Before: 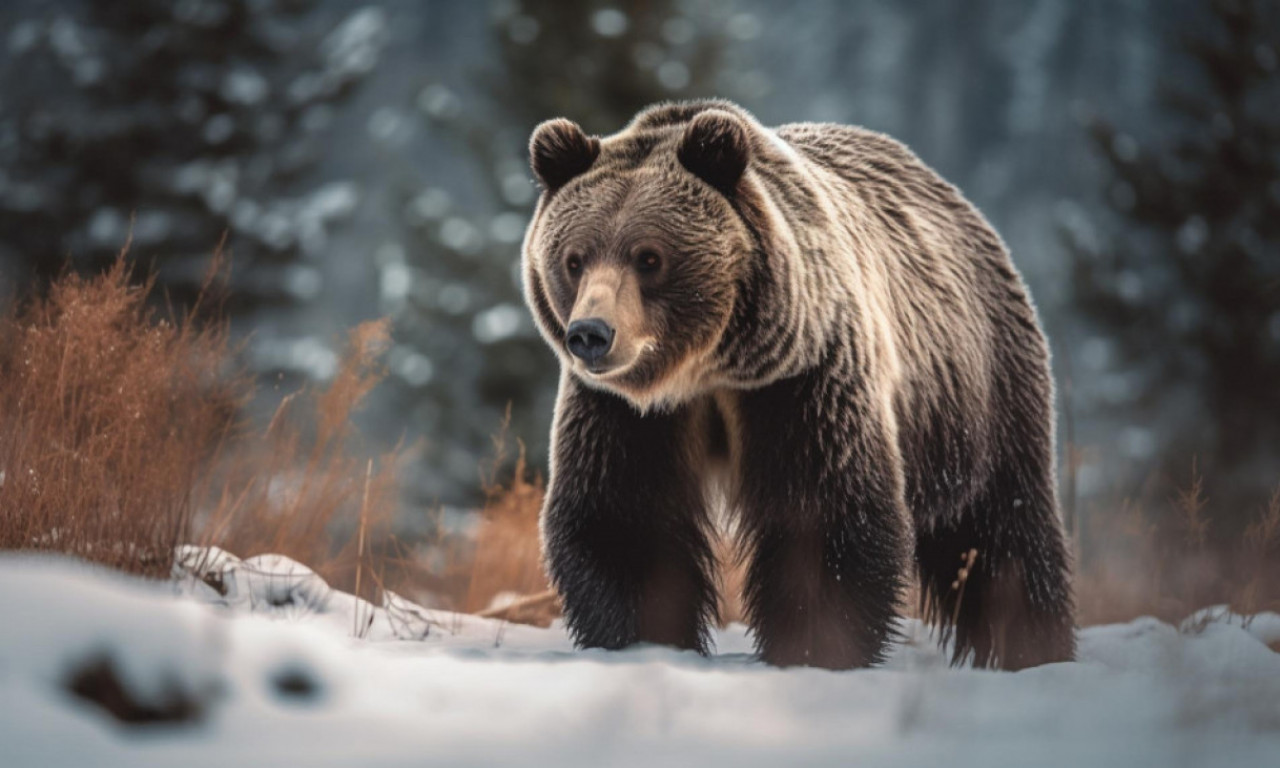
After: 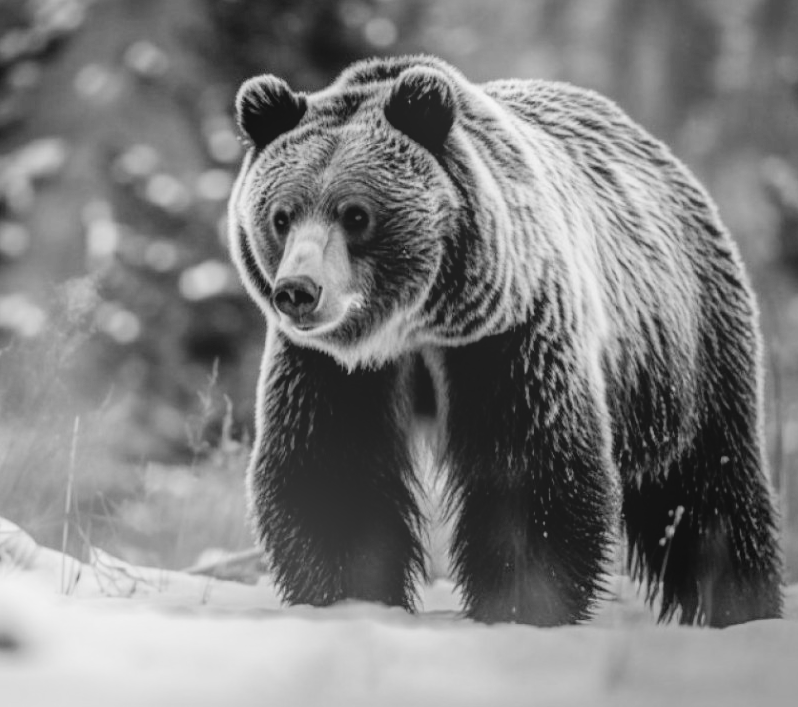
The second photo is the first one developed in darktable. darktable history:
crop and rotate: left 22.918%, top 5.629%, right 14.711%, bottom 2.247%
exposure: black level correction 0, exposure 0.5 EV, compensate exposure bias true, compensate highlight preservation false
filmic rgb: black relative exposure -5 EV, hardness 2.88, contrast 1.3, highlights saturation mix -30%
contrast brightness saturation: saturation -1
local contrast: on, module defaults
bloom: size 40%
shadows and highlights: shadows 30
